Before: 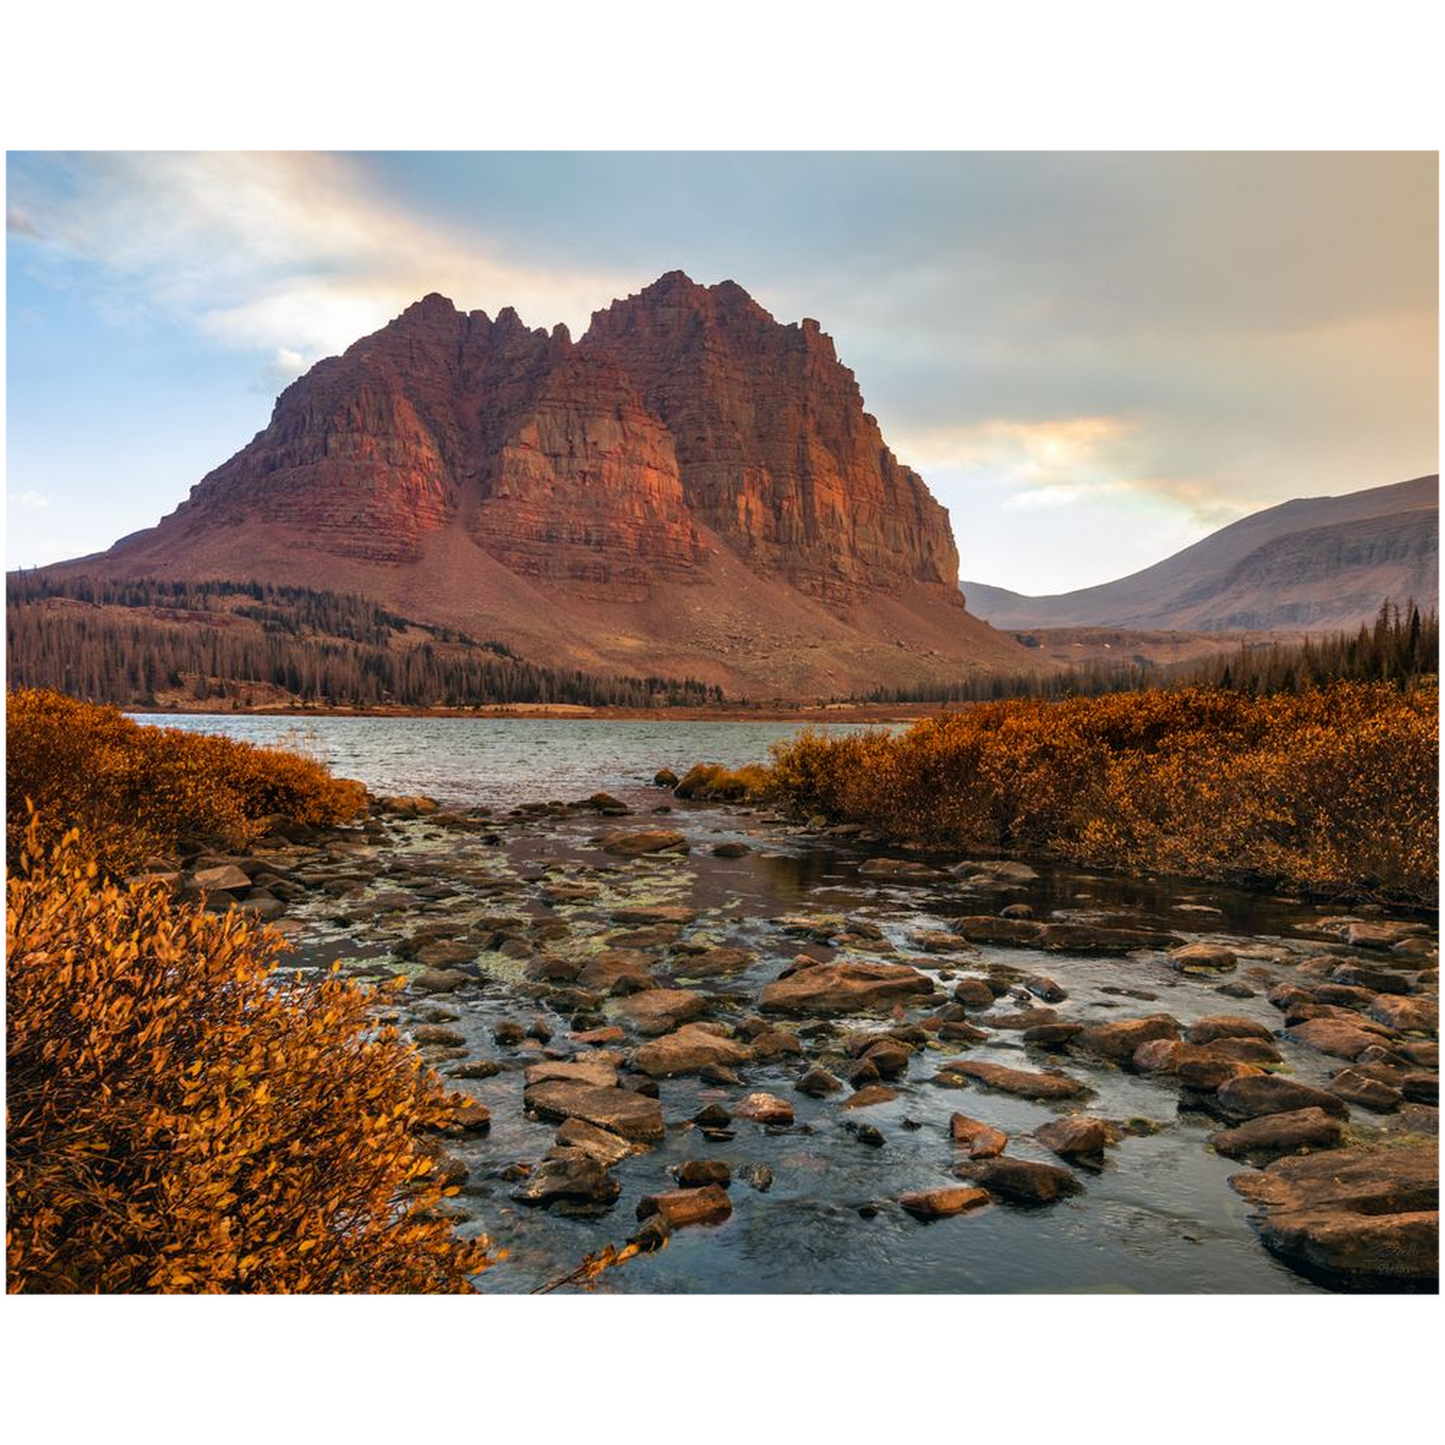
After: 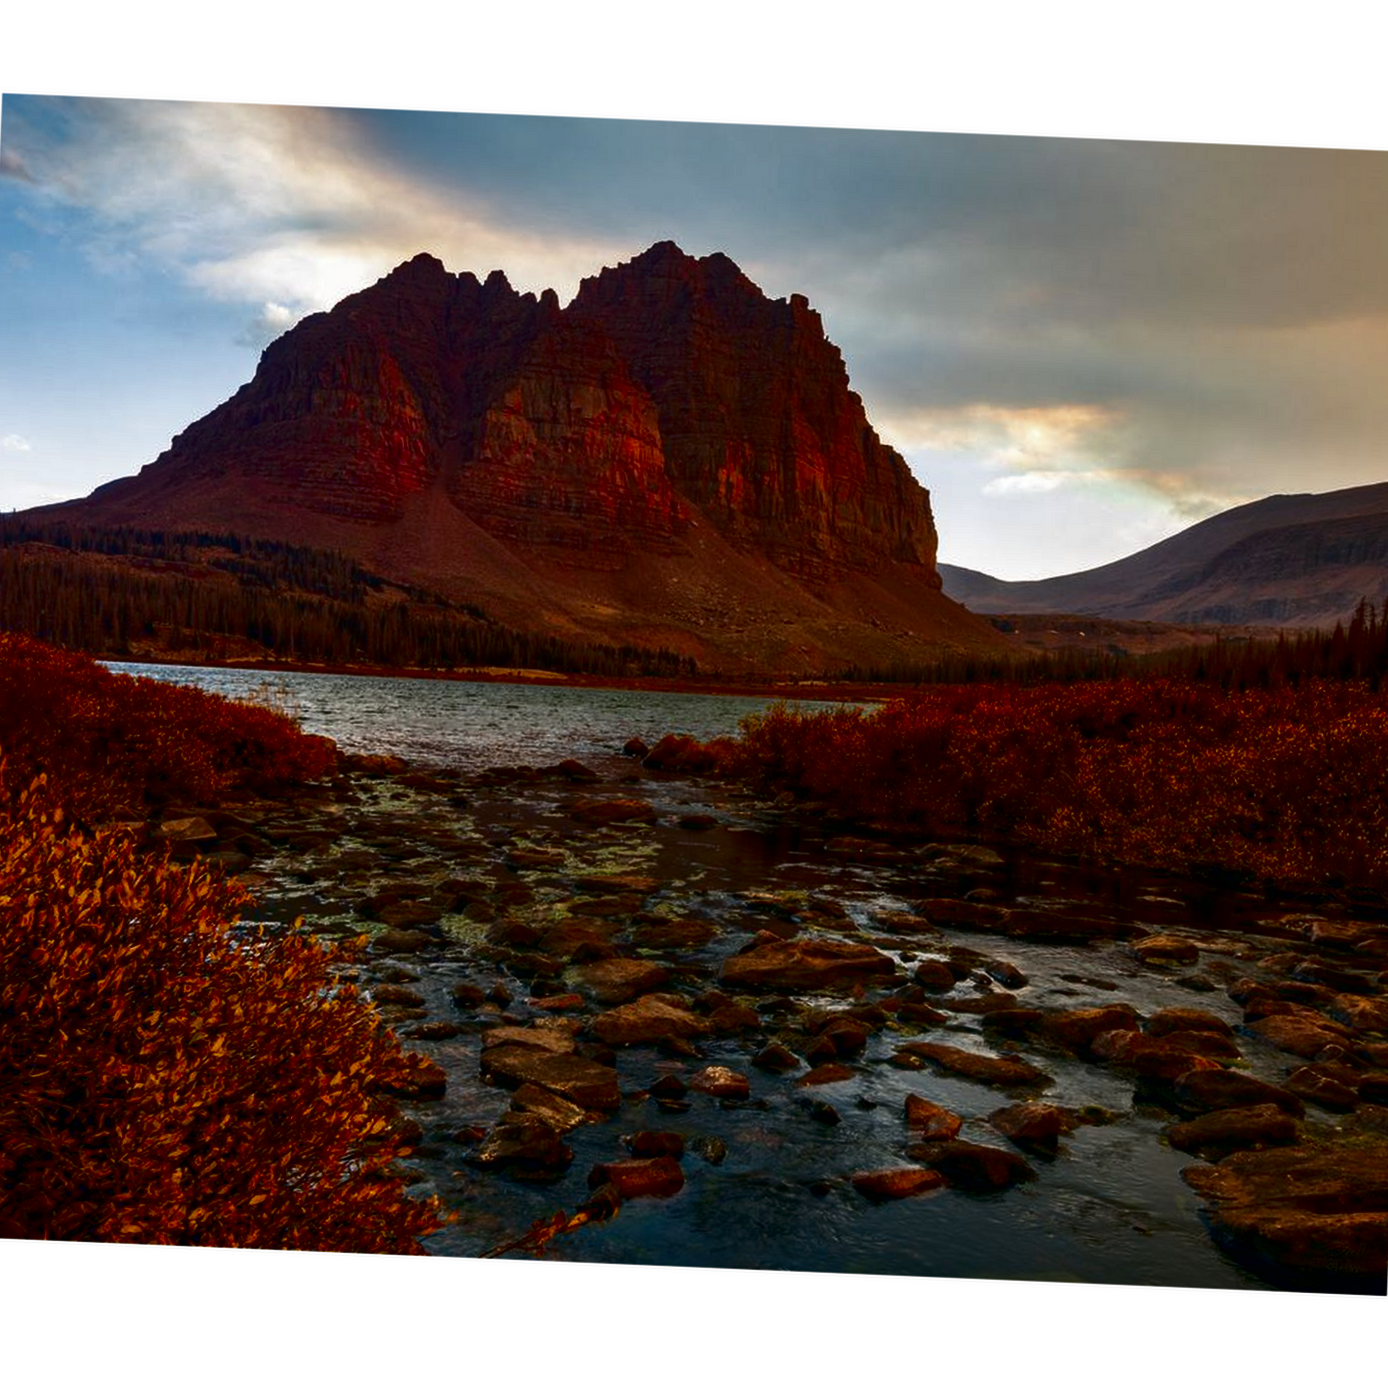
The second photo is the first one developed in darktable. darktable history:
contrast brightness saturation: contrast 0.09, brightness -0.59, saturation 0.17
tone equalizer: on, module defaults
crop and rotate: angle -2.38°
